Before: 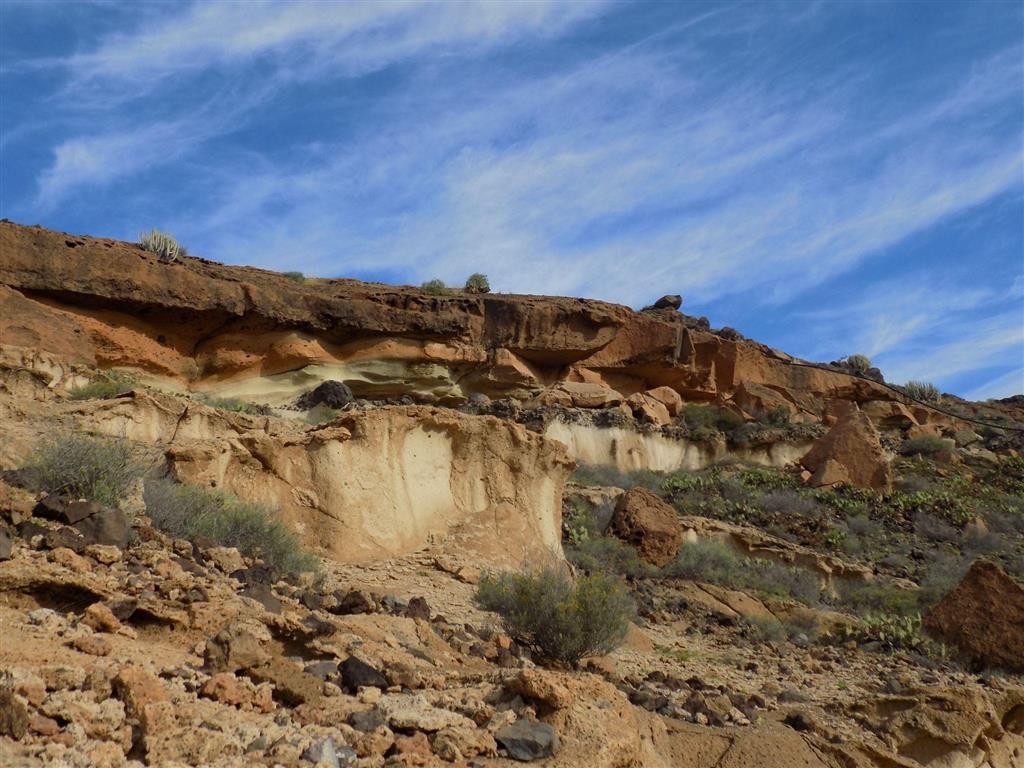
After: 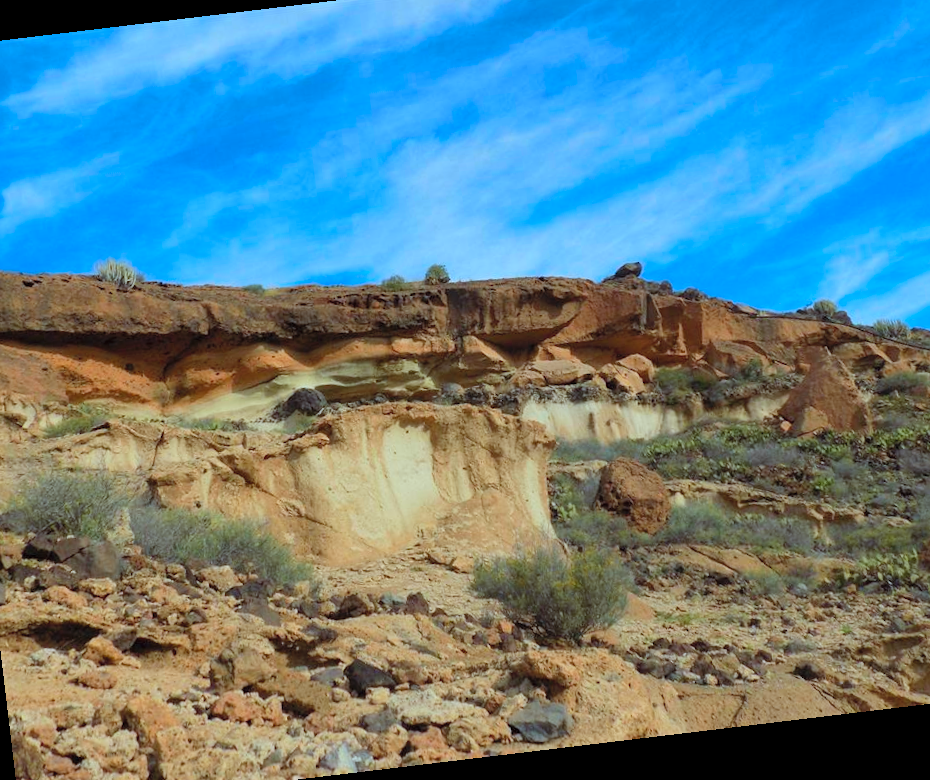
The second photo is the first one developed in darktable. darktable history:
crop: left 6.446%, top 8.188%, right 9.538%, bottom 3.548%
contrast brightness saturation: contrast 0.07, brightness 0.18, saturation 0.4
color zones: curves: ch2 [(0, 0.5) (0.143, 0.5) (0.286, 0.489) (0.415, 0.421) (0.571, 0.5) (0.714, 0.5) (0.857, 0.5) (1, 0.5)]
exposure: exposure -0.072 EV, compensate highlight preservation false
rotate and perspective: rotation -6.83°, automatic cropping off
color correction: highlights a* -11.71, highlights b* -15.58
shadows and highlights: shadows 32.83, highlights -47.7, soften with gaussian
